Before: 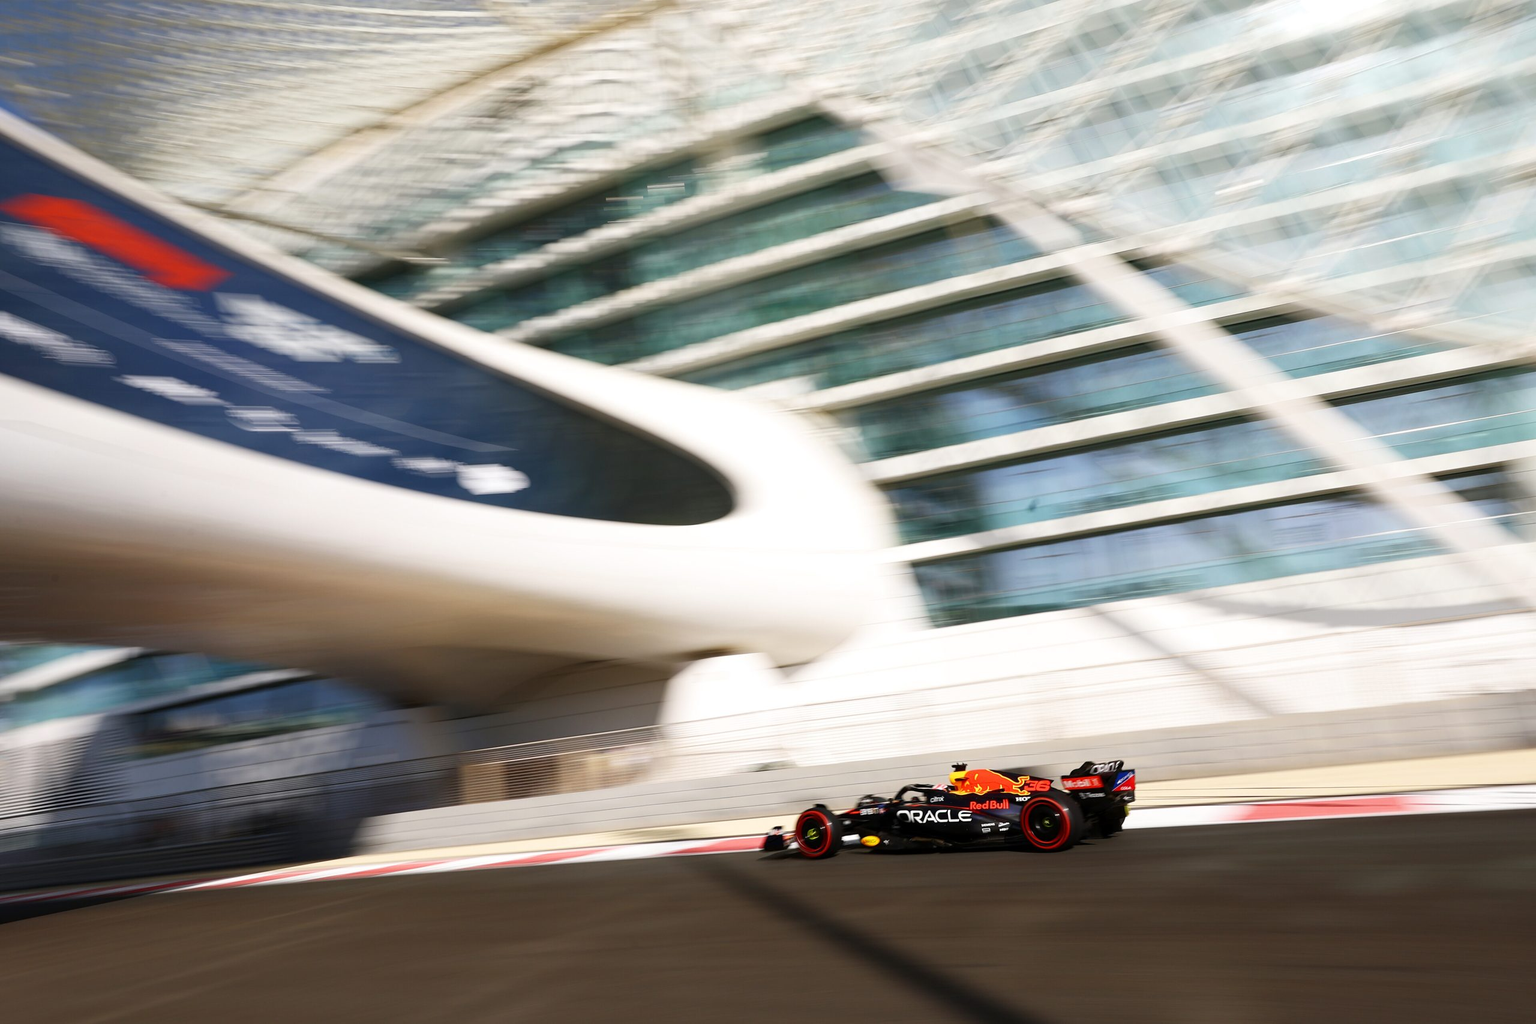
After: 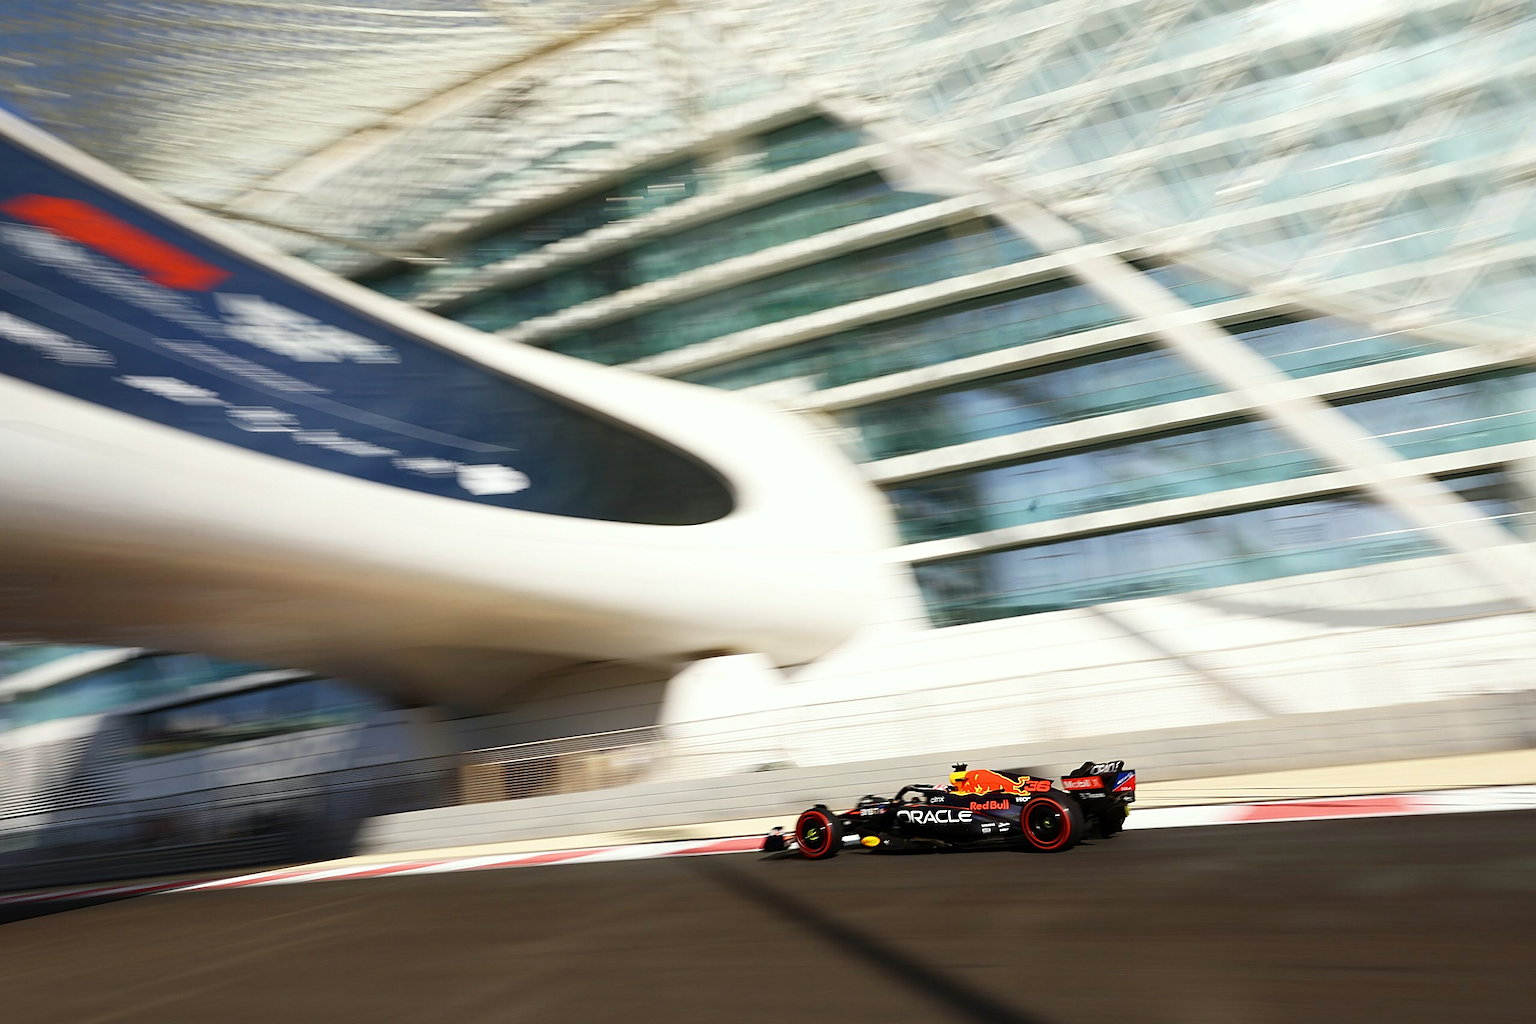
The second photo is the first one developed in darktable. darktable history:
color correction: highlights a* -2.68, highlights b* 2.57
sharpen: on, module defaults
